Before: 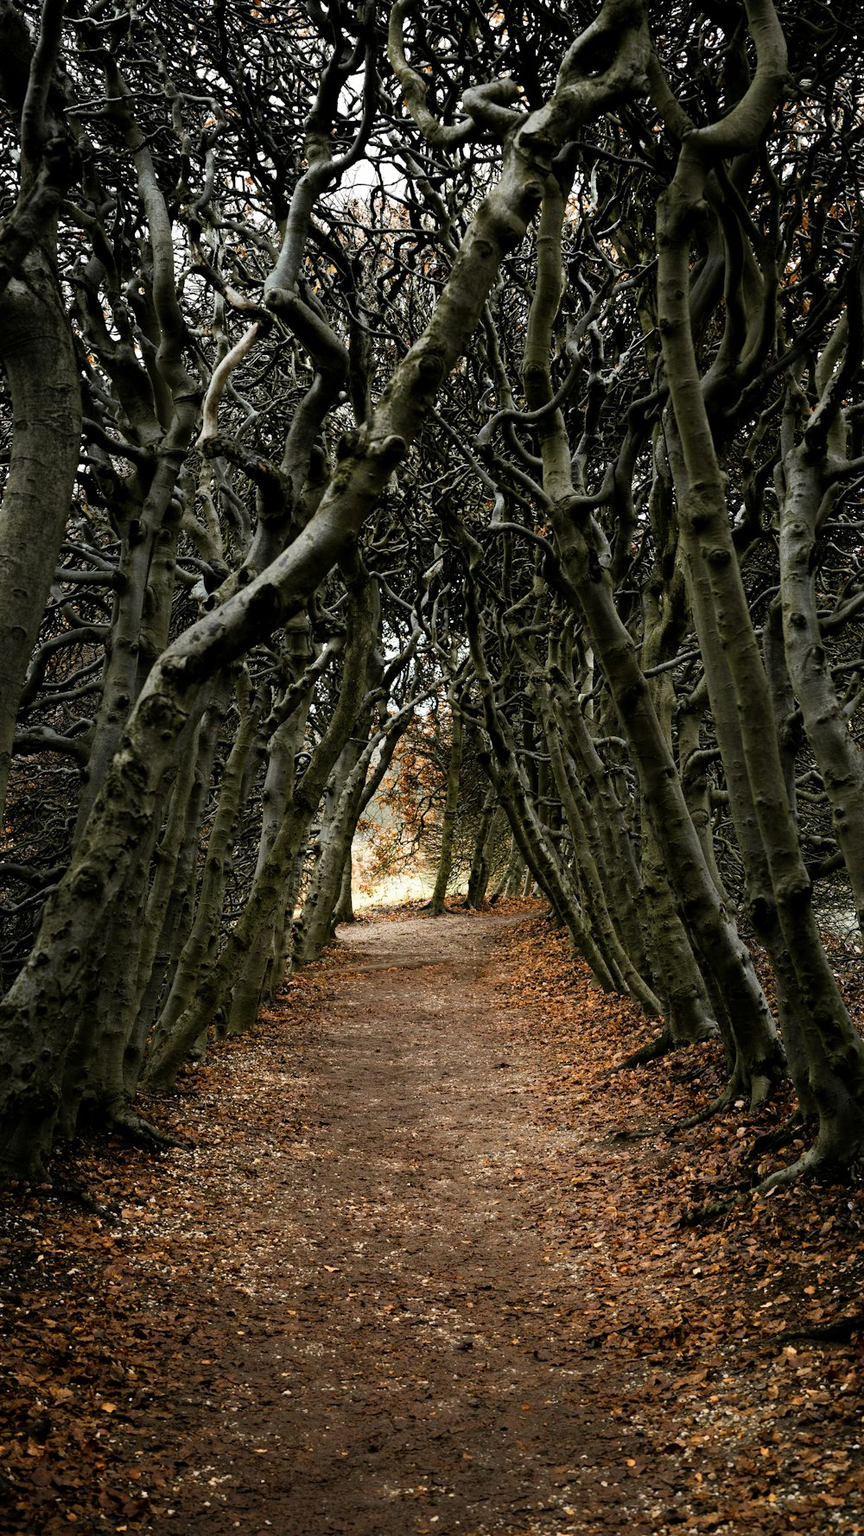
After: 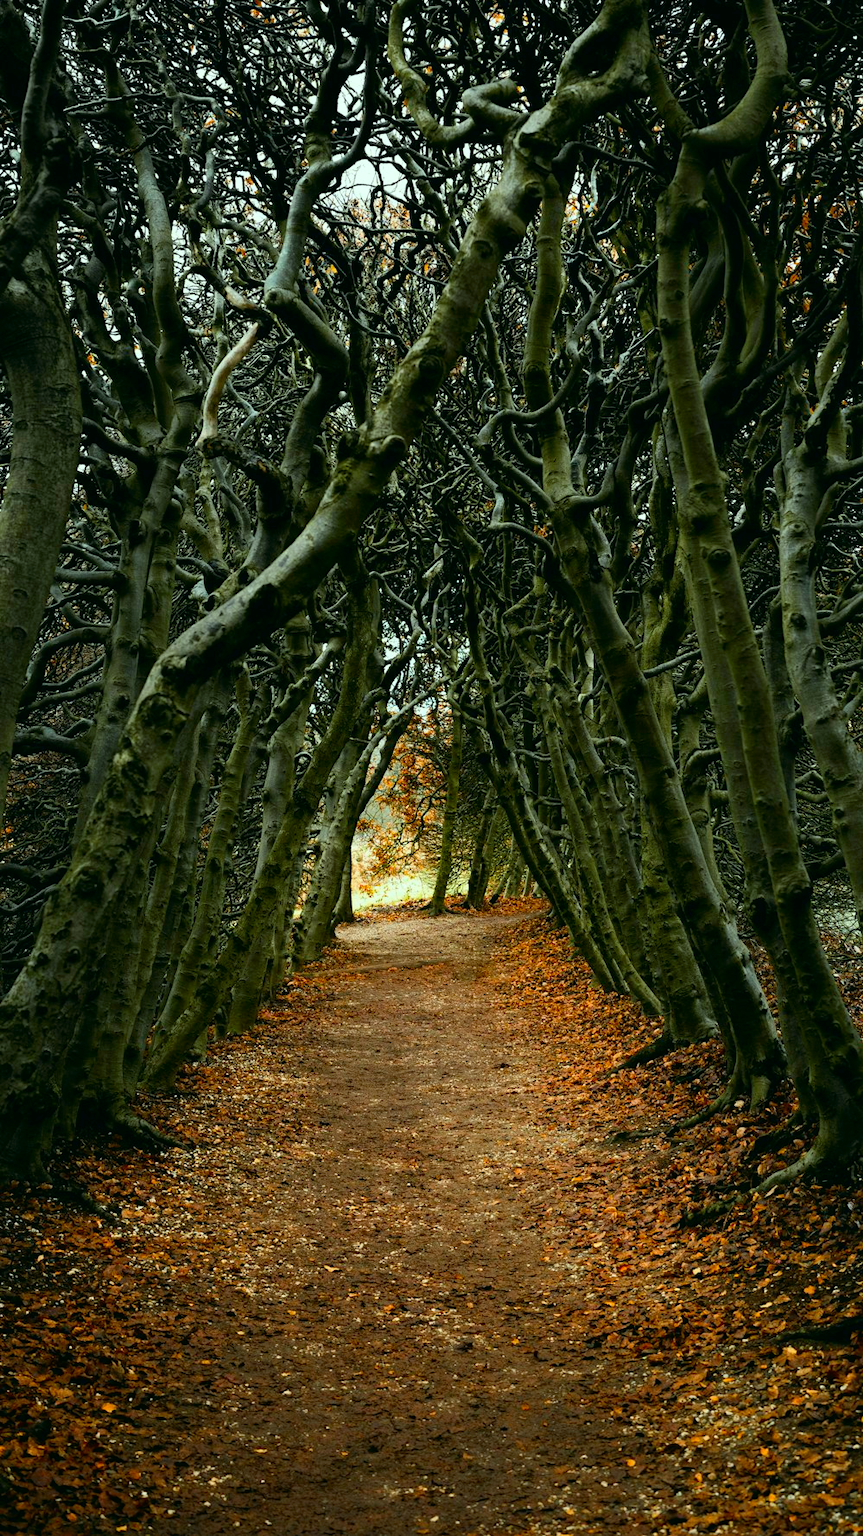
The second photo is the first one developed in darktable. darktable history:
contrast brightness saturation: contrast -0.02, brightness -0.01, saturation 0.03
color correction: highlights a* -7.33, highlights b* 1.26, shadows a* -3.55, saturation 1.4
